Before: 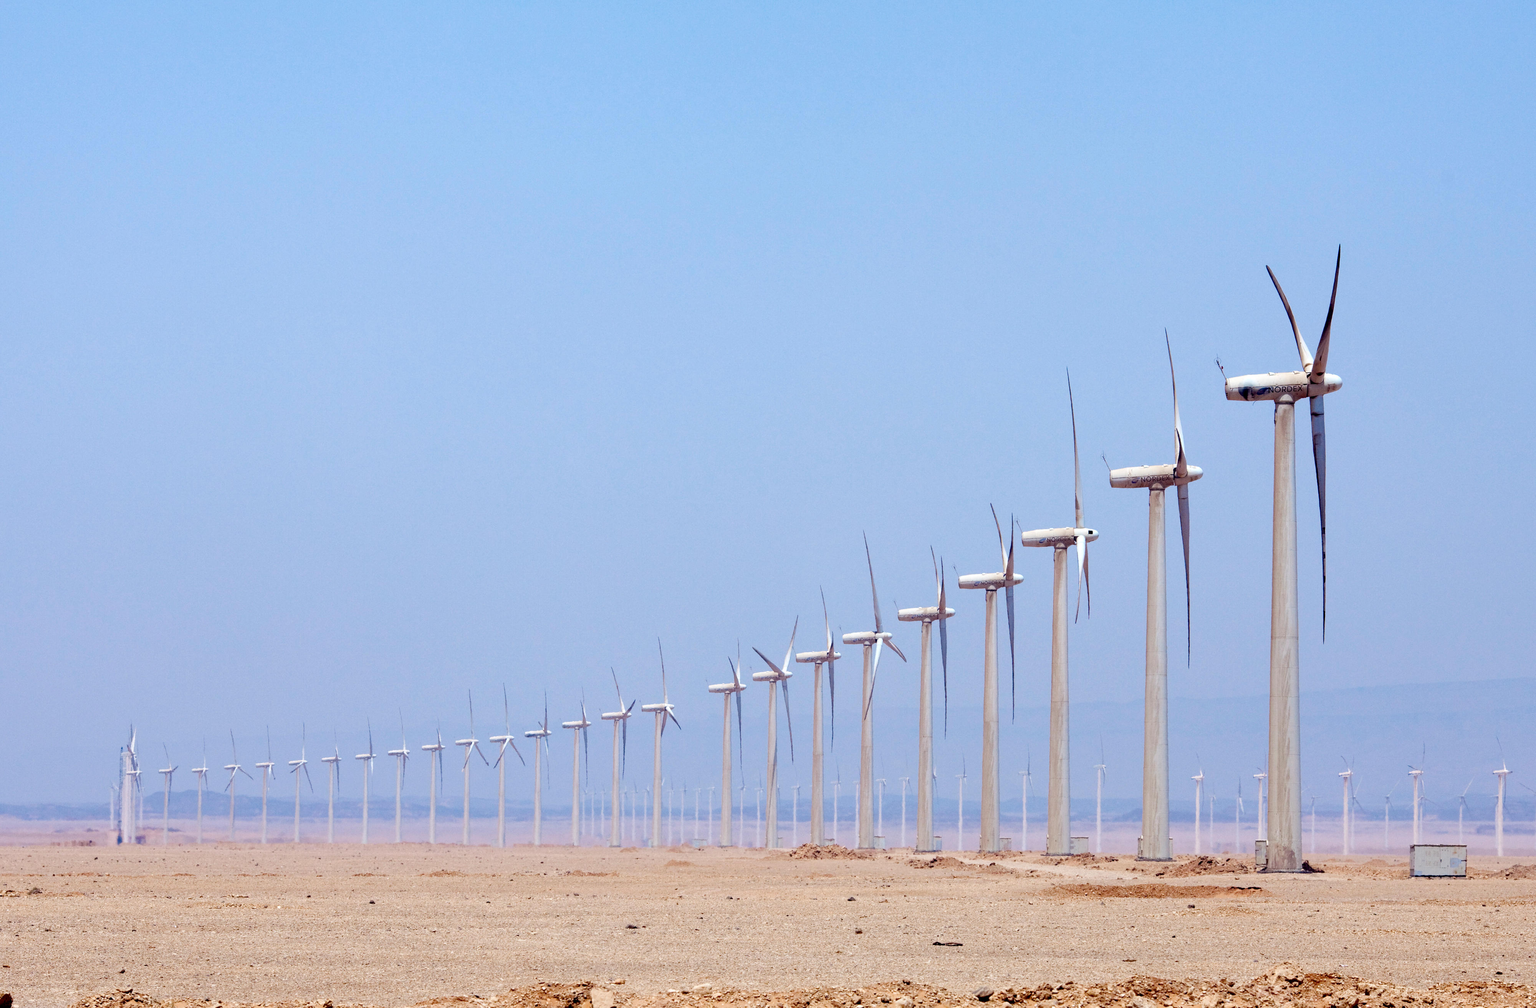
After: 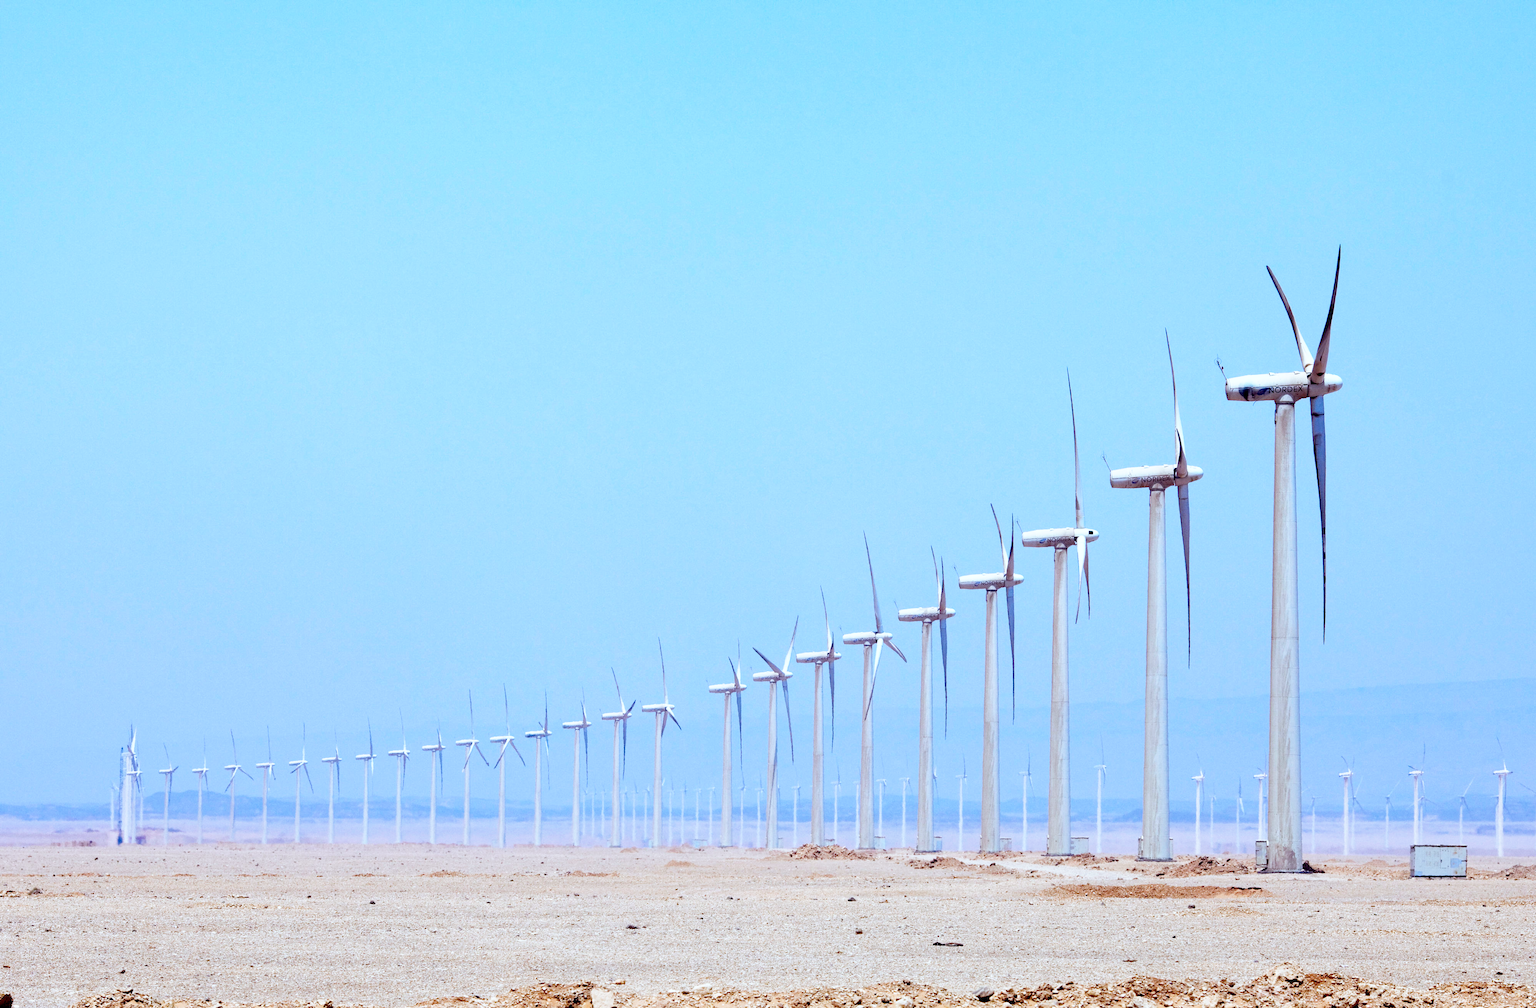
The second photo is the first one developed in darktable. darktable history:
base curve: curves: ch0 [(0, 0) (0.688, 0.865) (1, 1)], preserve colors none
color calibration: x 0.383, y 0.371, temperature 3913.91 K
